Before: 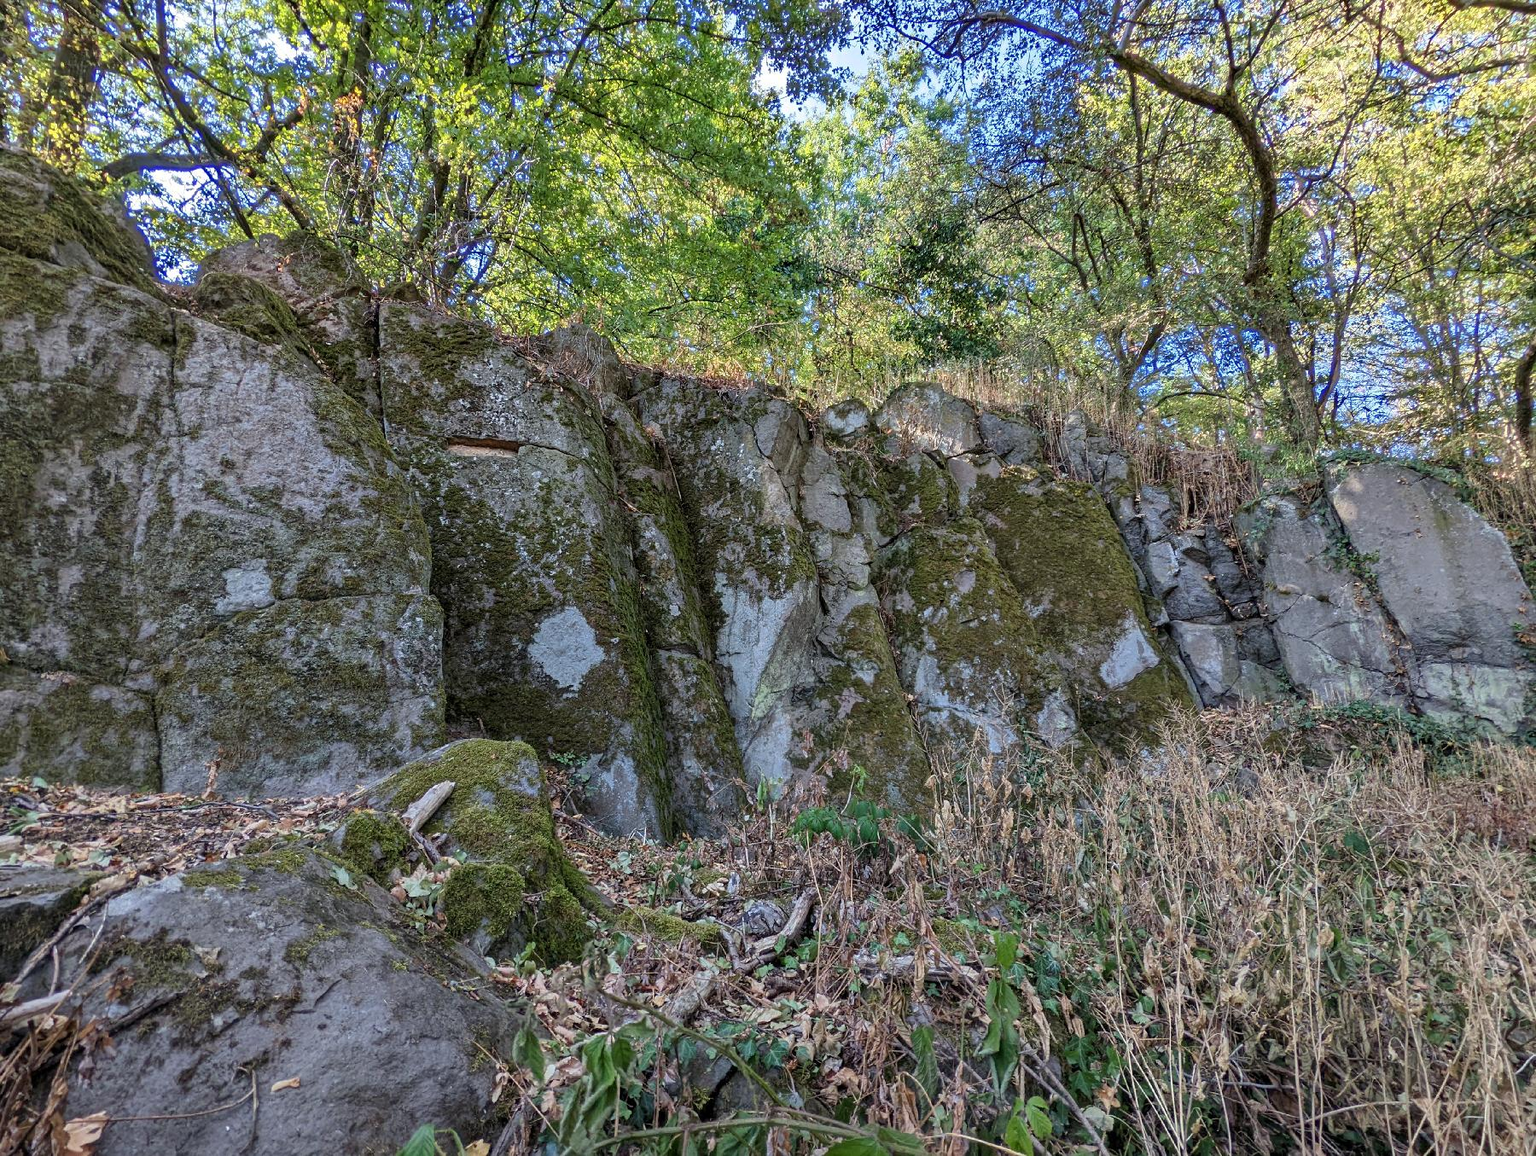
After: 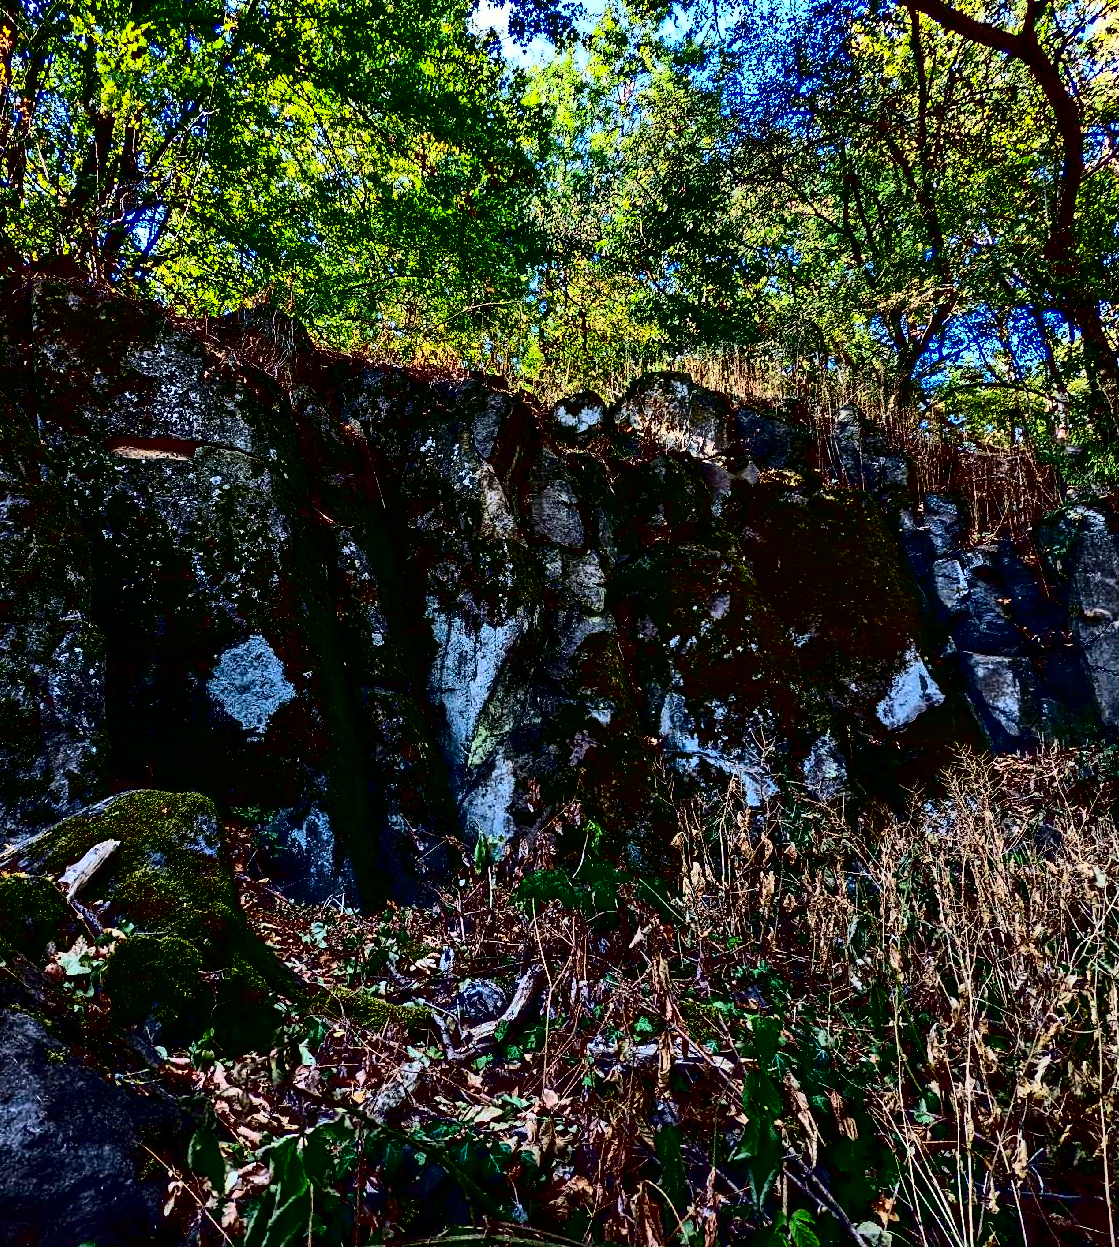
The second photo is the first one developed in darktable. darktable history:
contrast brightness saturation: contrast 0.786, brightness -0.995, saturation 0.983
crop and rotate: left 22.975%, top 5.633%, right 14.832%, bottom 2.316%
